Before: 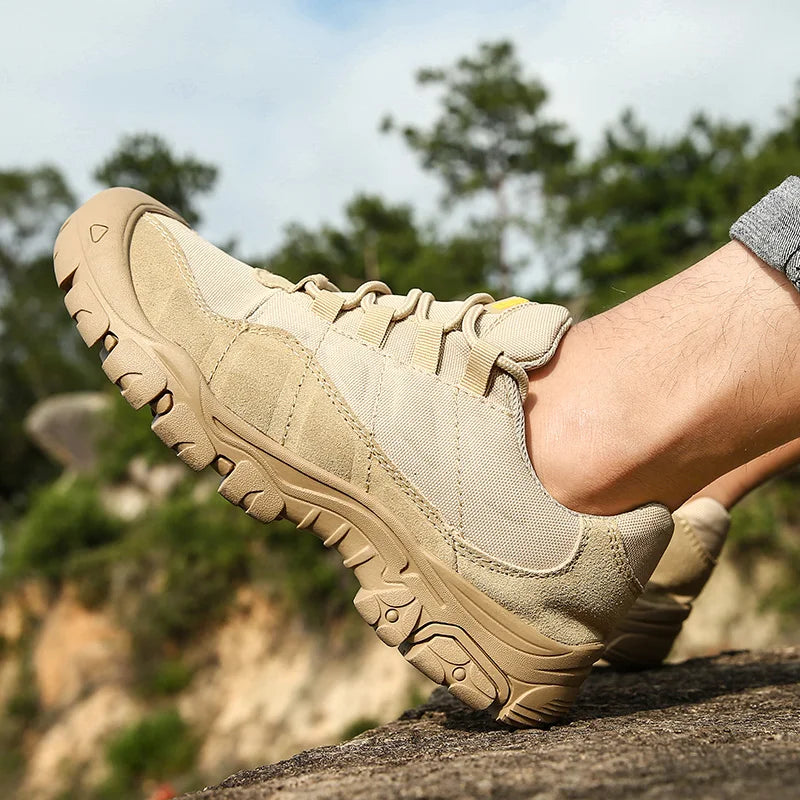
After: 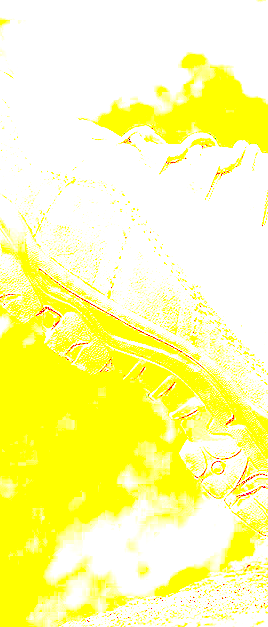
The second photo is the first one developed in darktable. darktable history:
crop and rotate: left 21.77%, top 18.528%, right 44.676%, bottom 2.997%
white balance: red 0.988, blue 1.017
exposure: exposure 8 EV, compensate highlight preservation false
contrast brightness saturation: contrast 0.2, brightness 0.16, saturation 0.22
